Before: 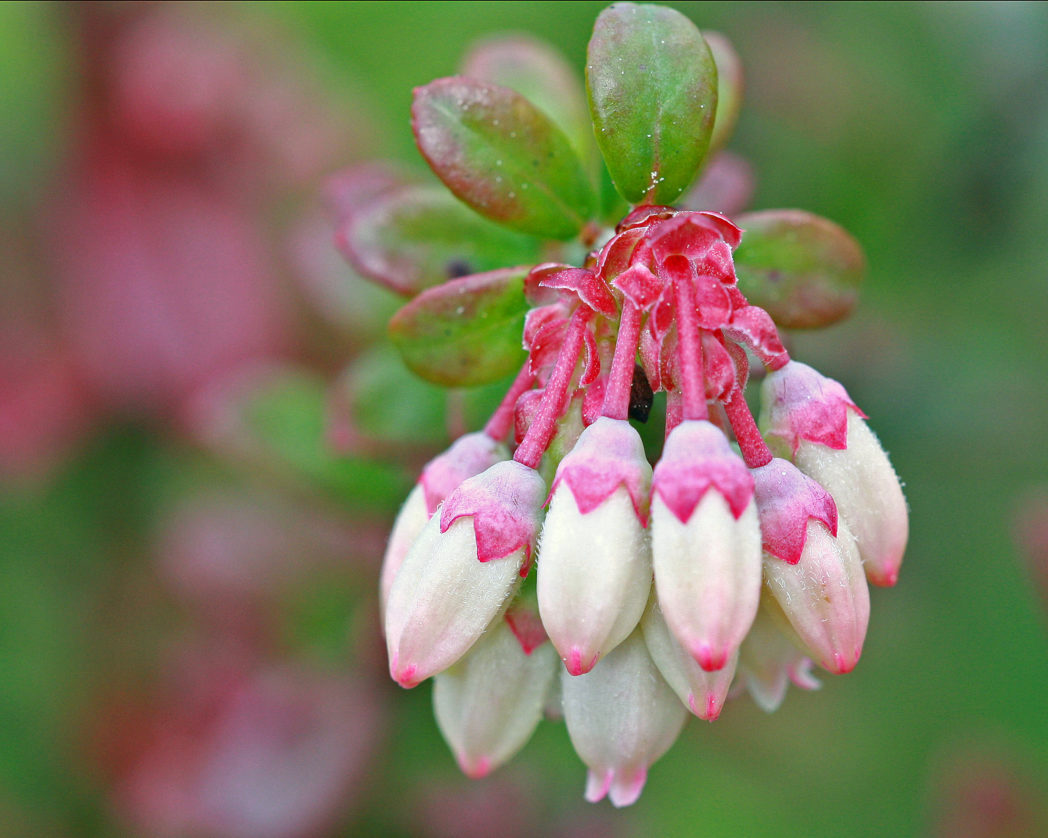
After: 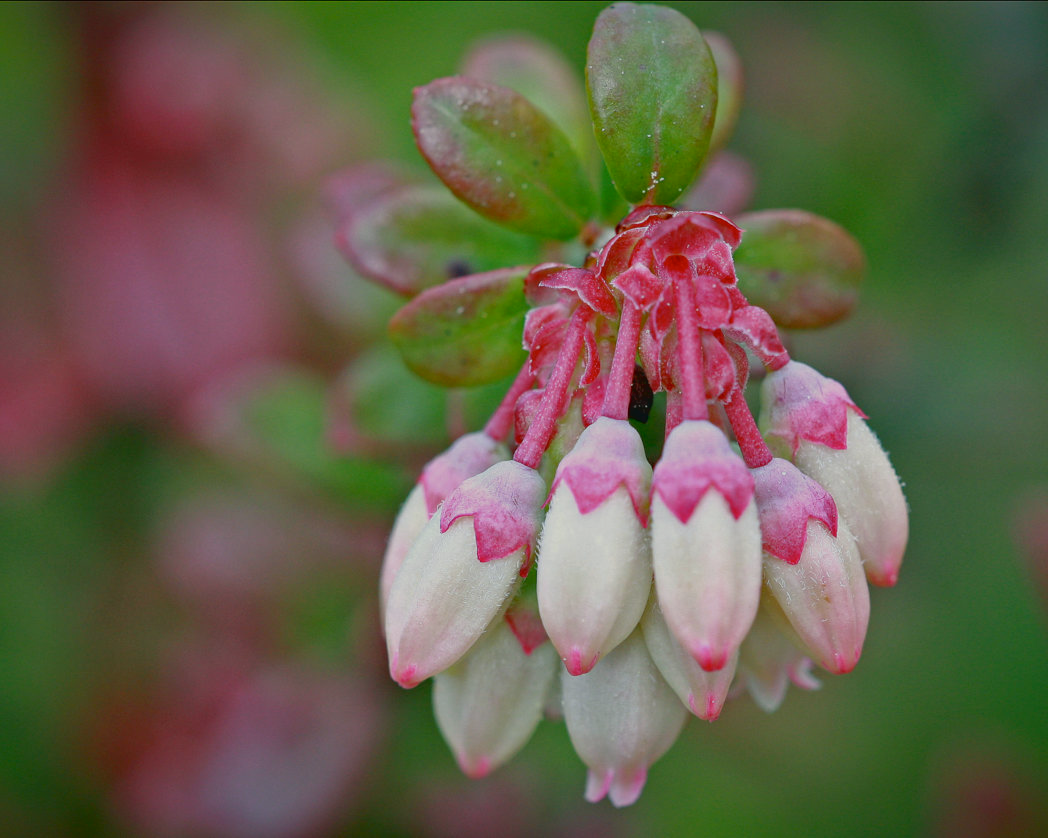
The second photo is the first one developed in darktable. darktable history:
exposure: black level correction 0.011, exposure -0.483 EV, compensate highlight preservation false
contrast brightness saturation: contrast -0.093, saturation -0.08
vignetting: fall-off start 97.69%, fall-off radius 100.68%, brightness -0.984, saturation 0.494, width/height ratio 1.366, unbound false
